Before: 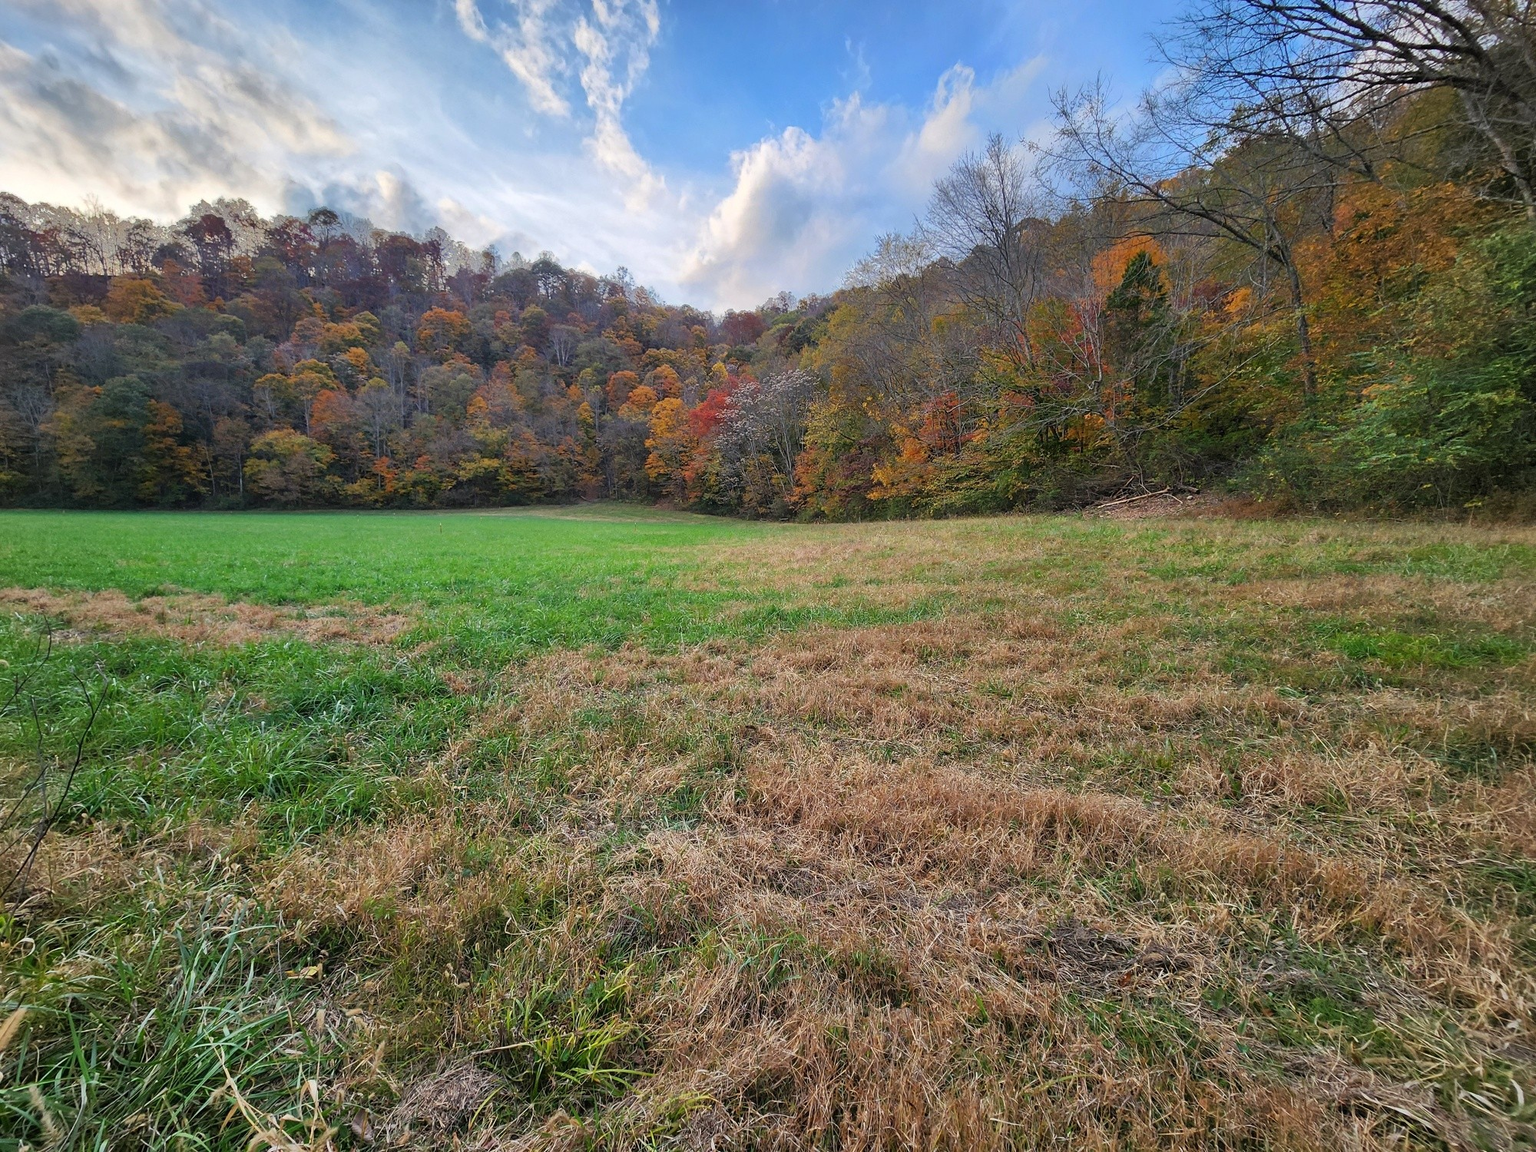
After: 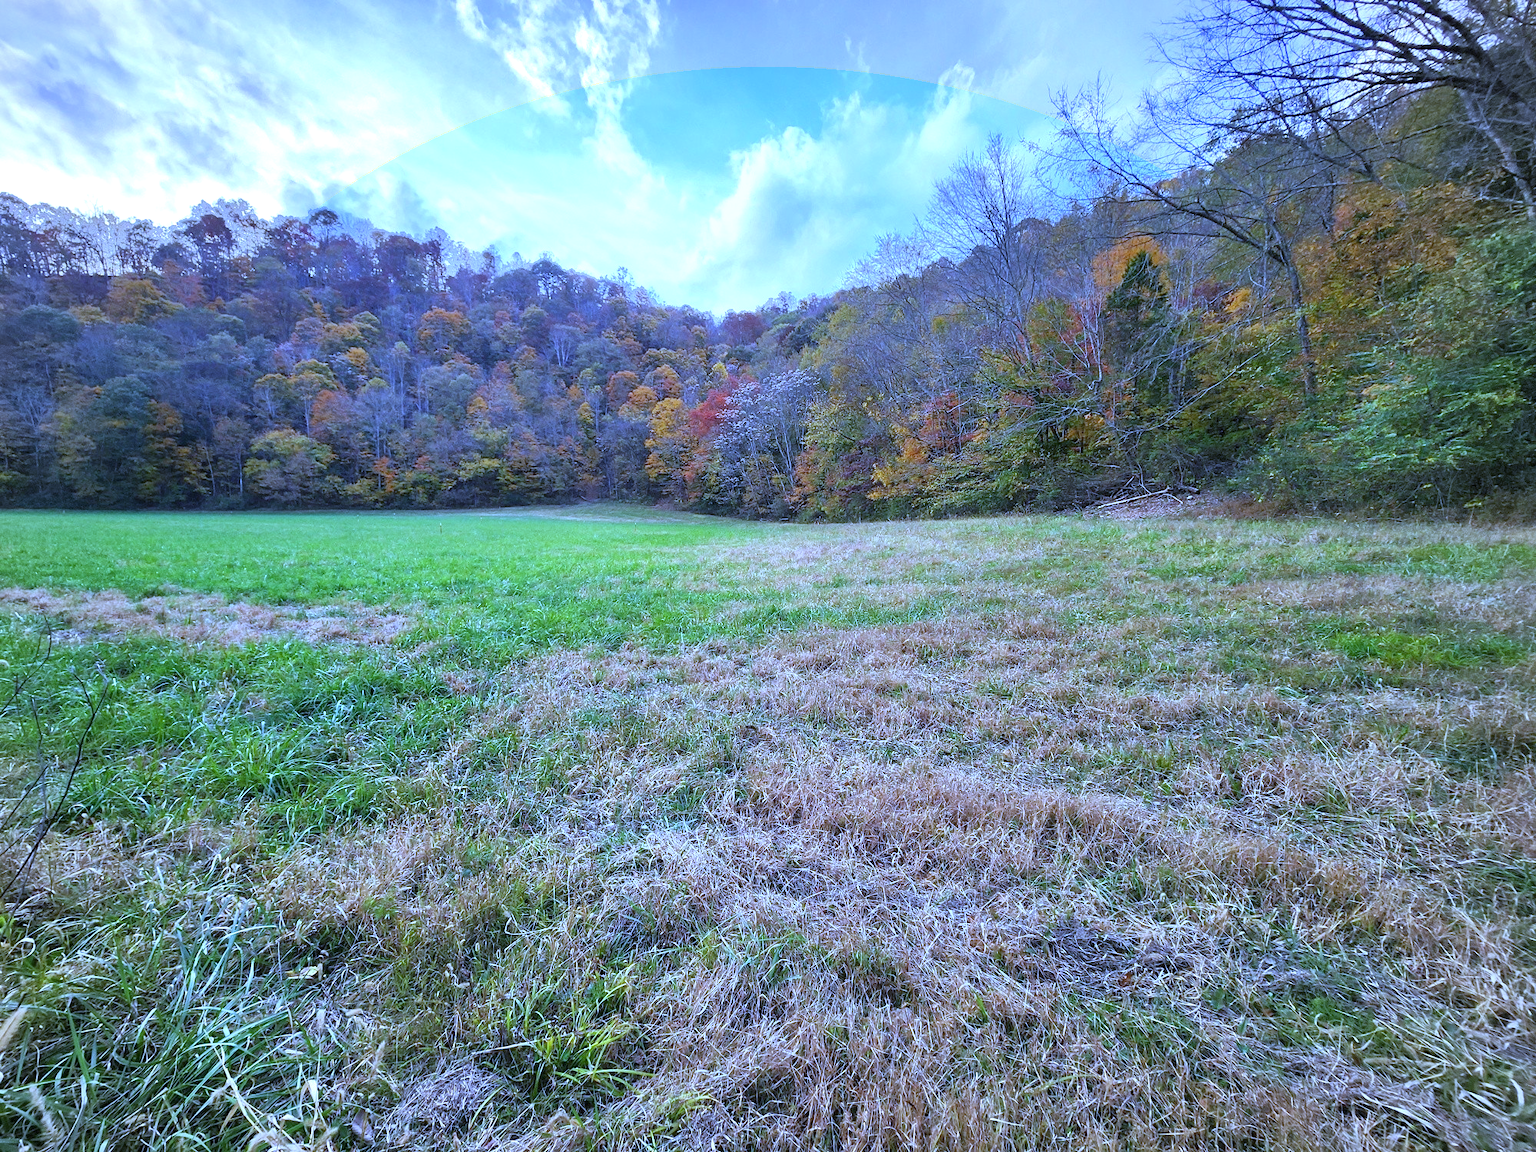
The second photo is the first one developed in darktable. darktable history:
vignetting: fall-off start 85%, fall-off radius 80%, brightness -0.182, saturation -0.3, width/height ratio 1.219, dithering 8-bit output, unbound false
white balance: red 0.766, blue 1.537
exposure: exposure 0.722 EV, compensate highlight preservation false
